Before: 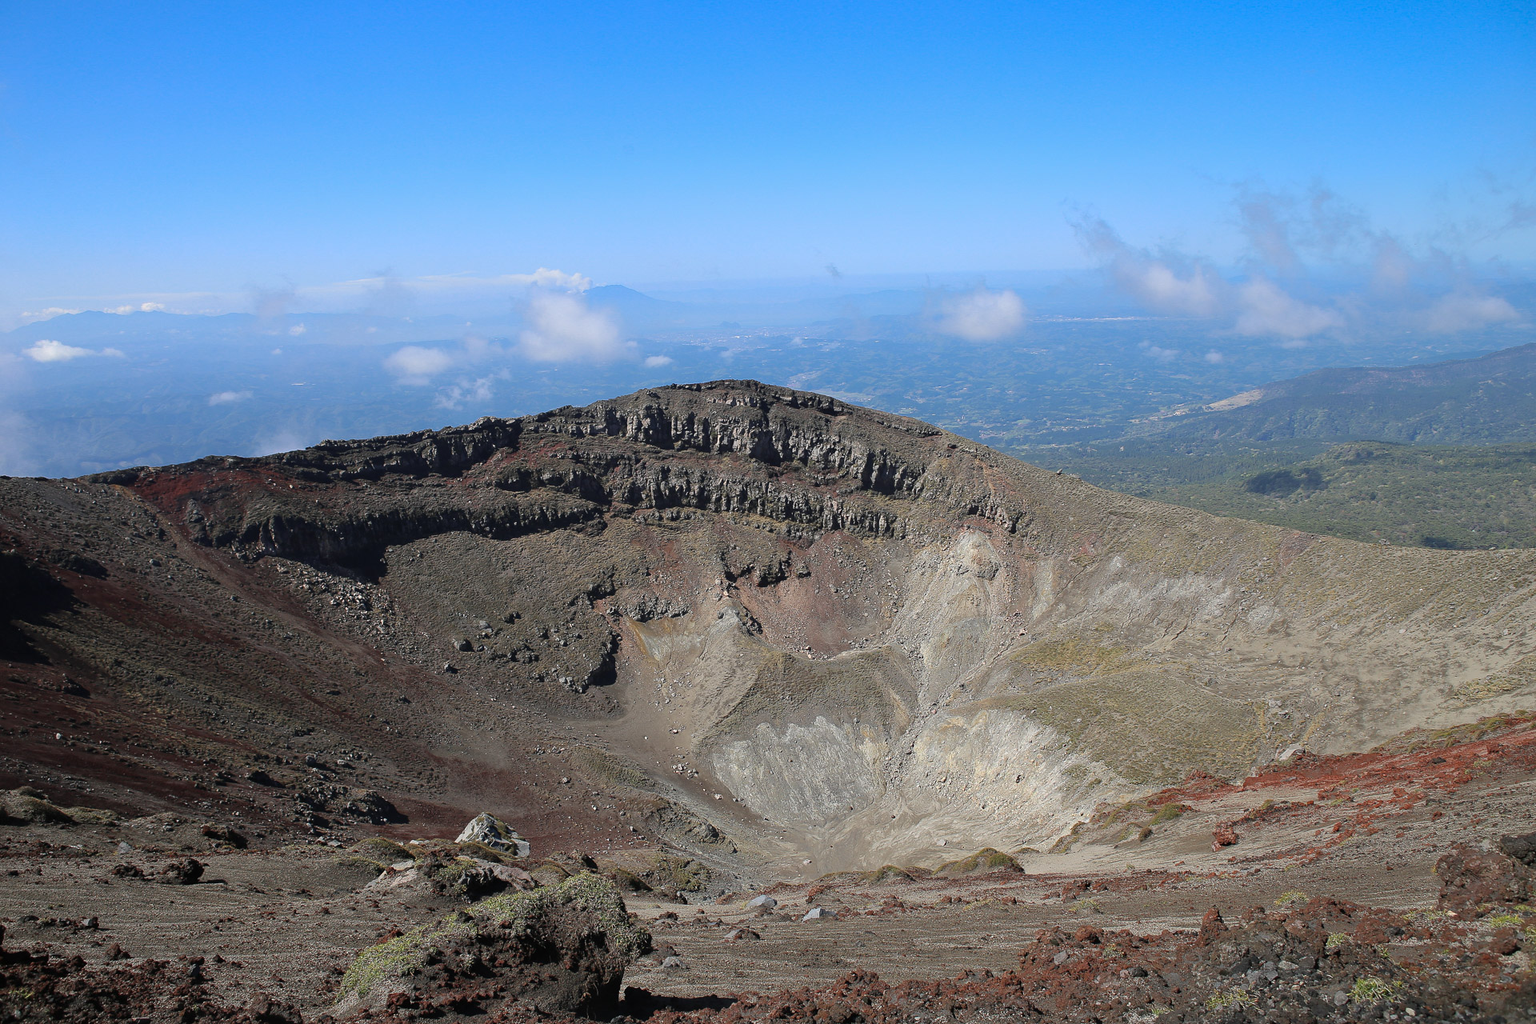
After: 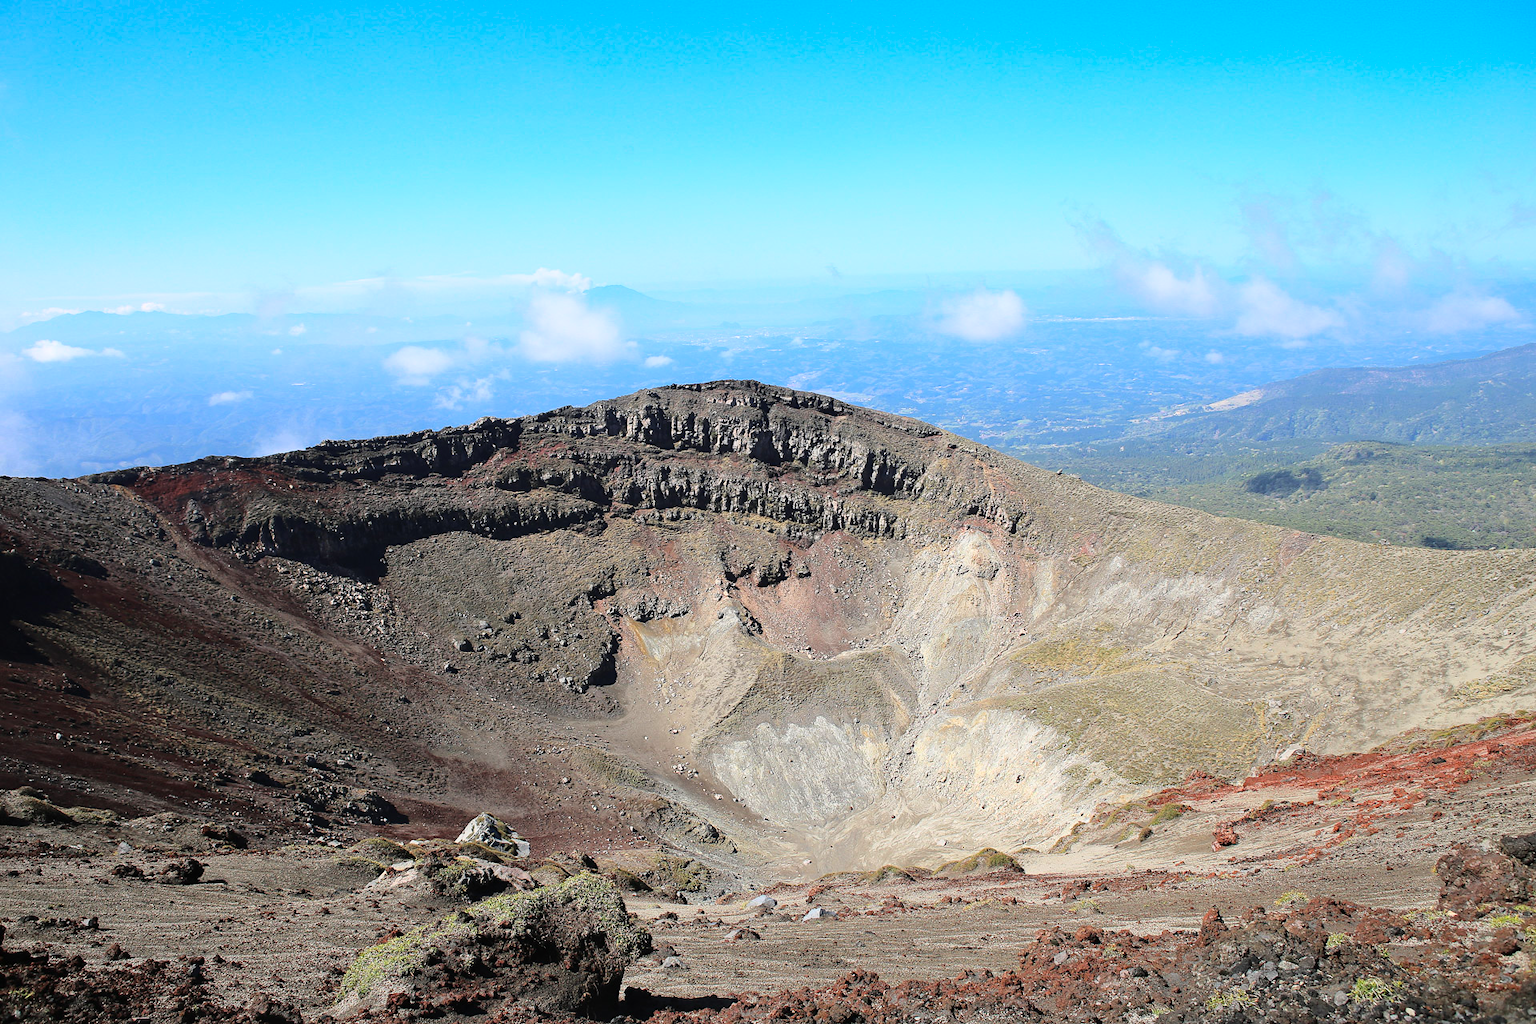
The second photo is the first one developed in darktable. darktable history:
color correction: highlights b* 0.013, saturation 1.12
base curve: curves: ch0 [(0, 0) (0.028, 0.03) (0.121, 0.232) (0.46, 0.748) (0.859, 0.968) (1, 1)]
